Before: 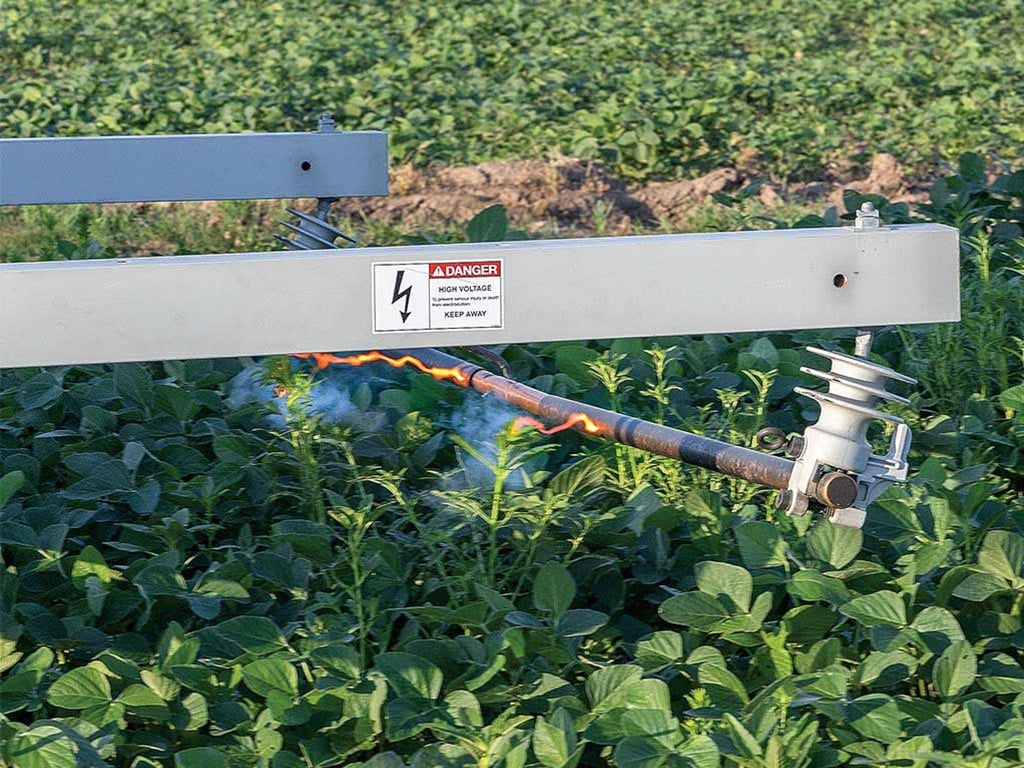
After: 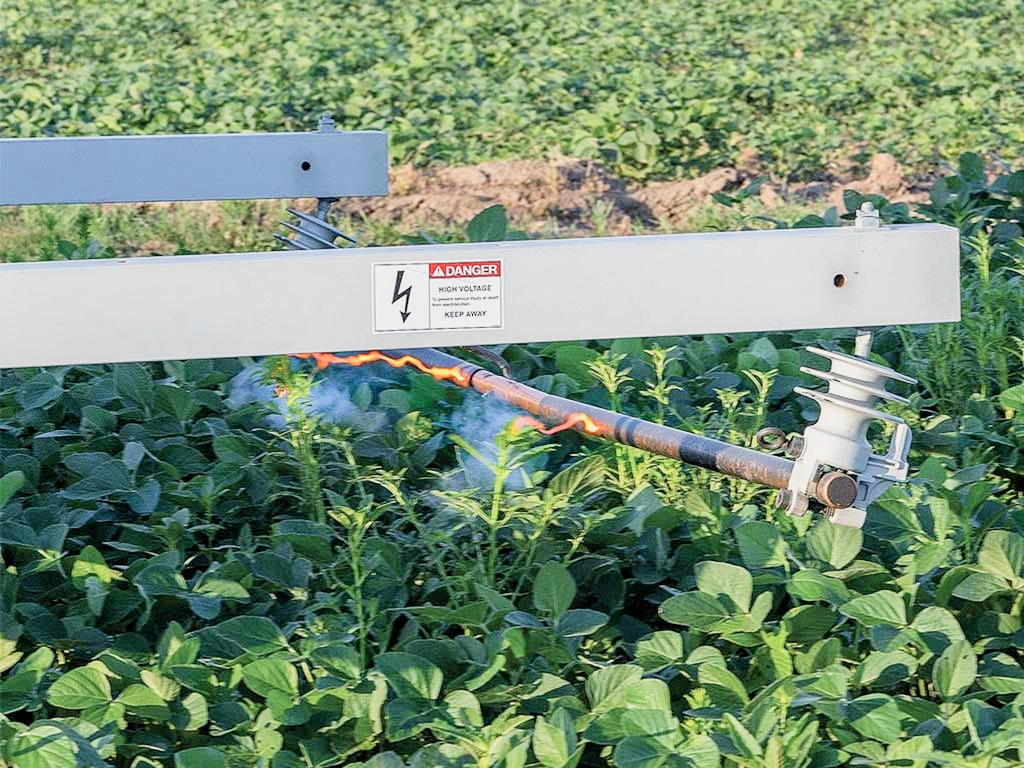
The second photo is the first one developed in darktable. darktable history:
filmic rgb: black relative exposure -7.65 EV, white relative exposure 4.56 EV, hardness 3.61
exposure: black level correction 0, exposure 1 EV, compensate exposure bias true, compensate highlight preservation false
